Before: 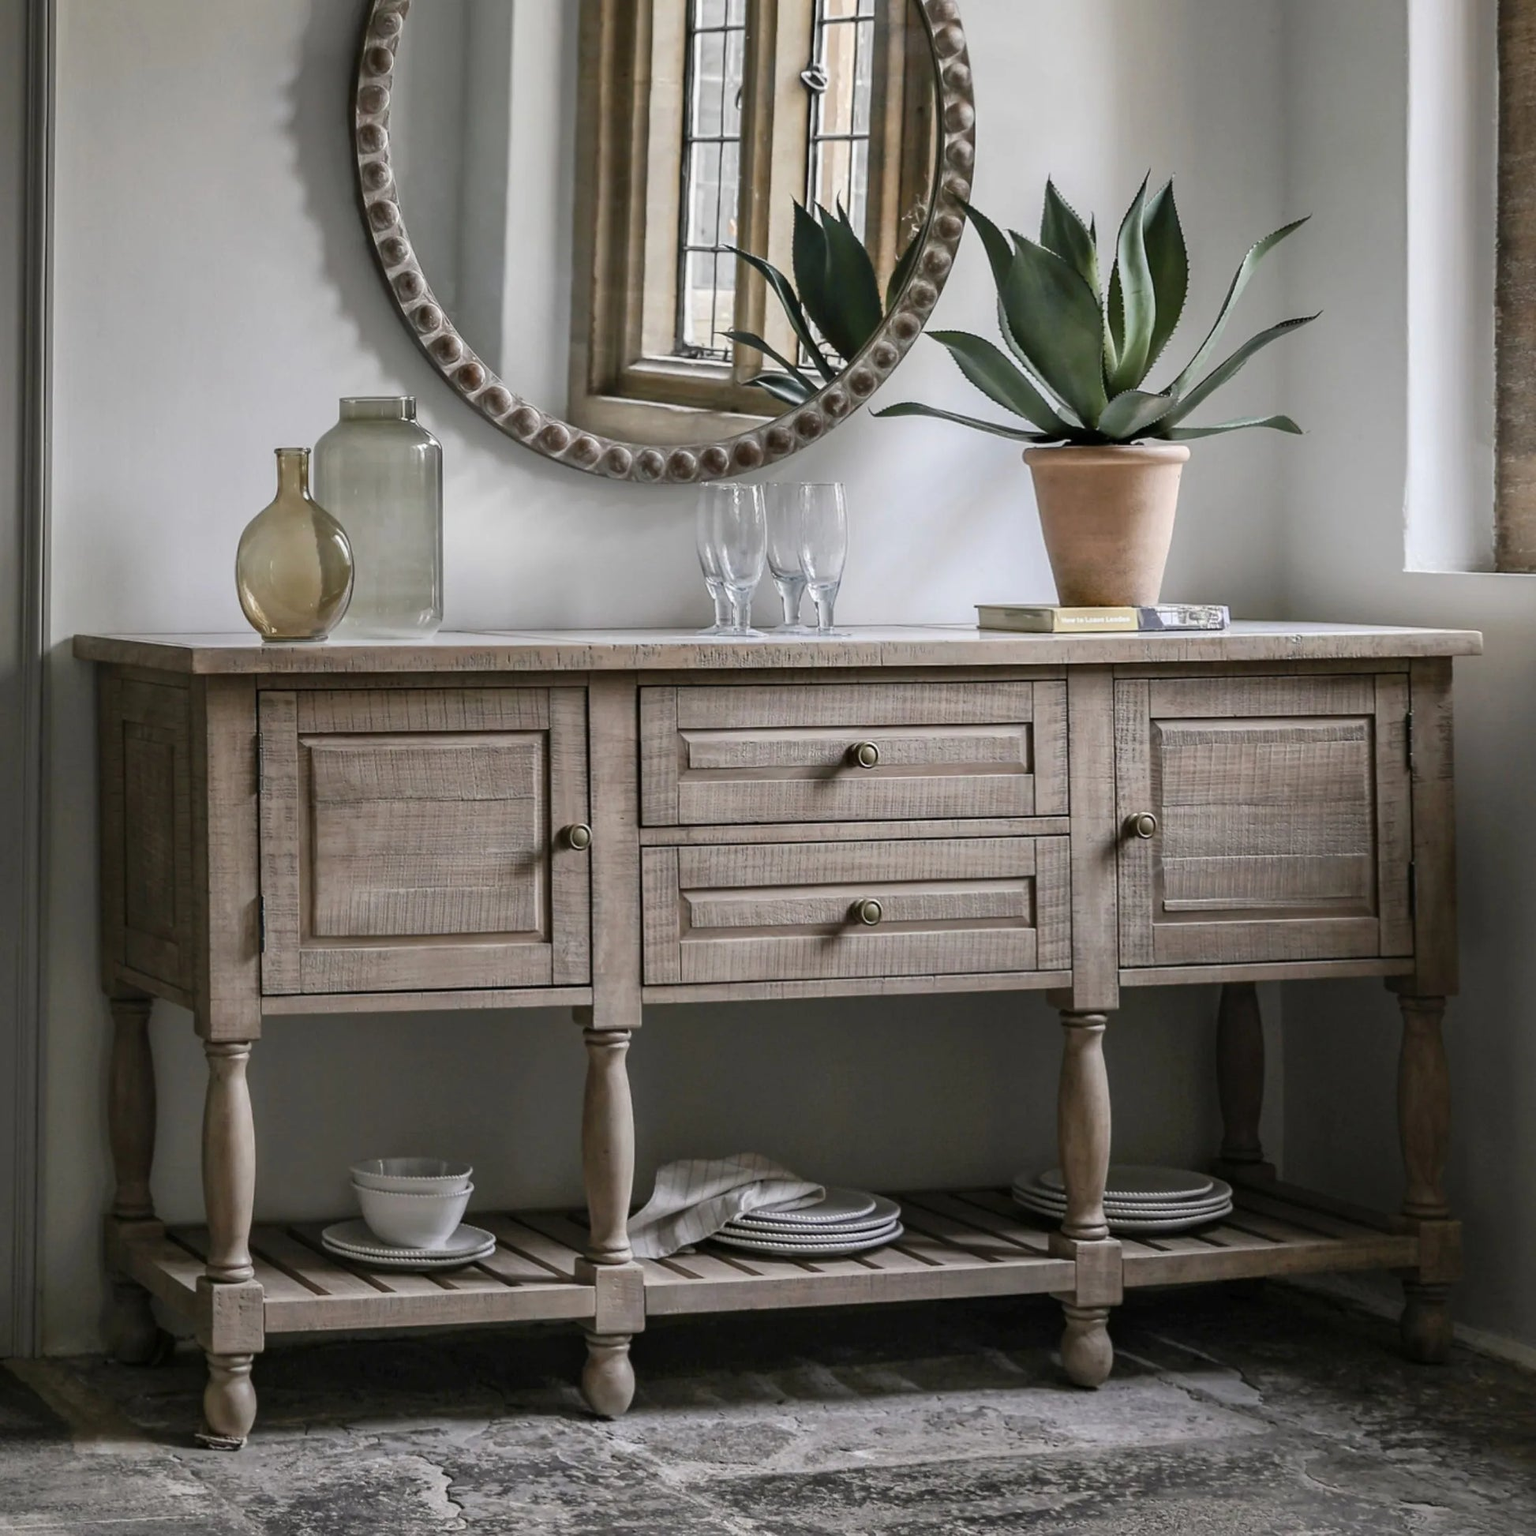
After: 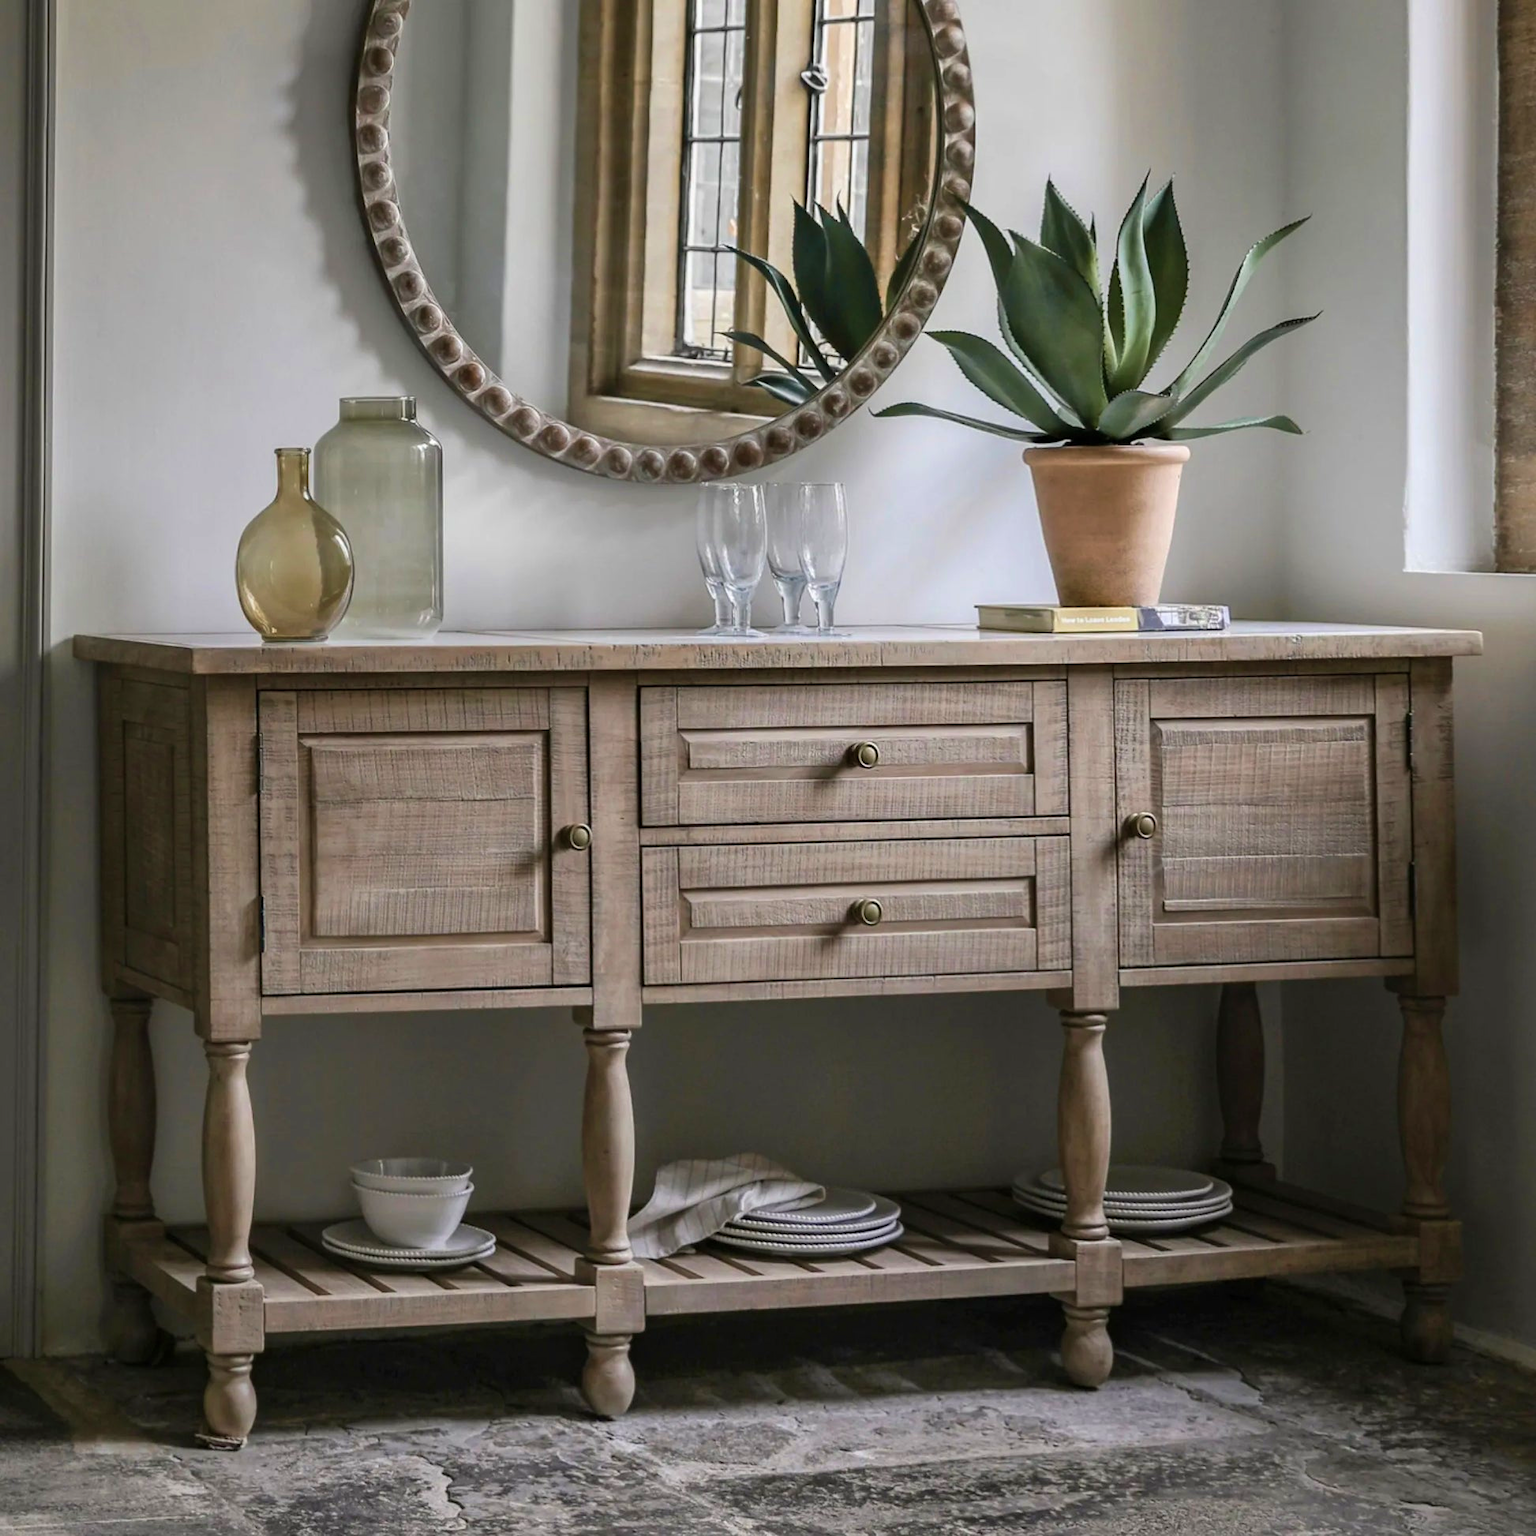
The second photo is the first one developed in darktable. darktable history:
velvia: strength 36.88%
